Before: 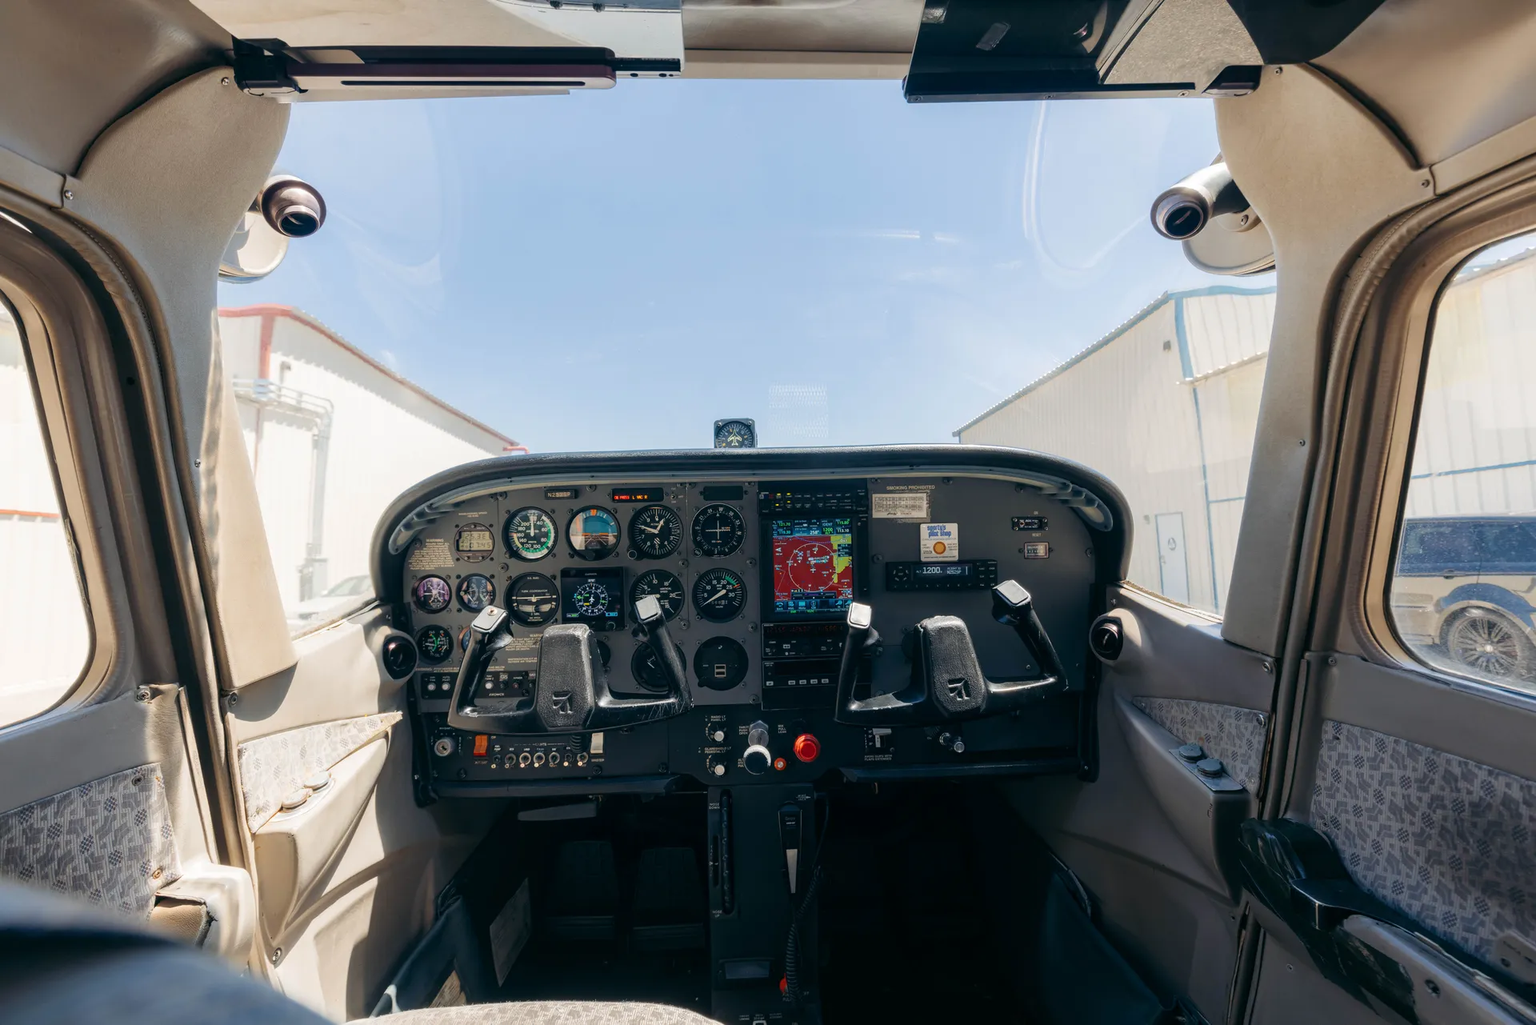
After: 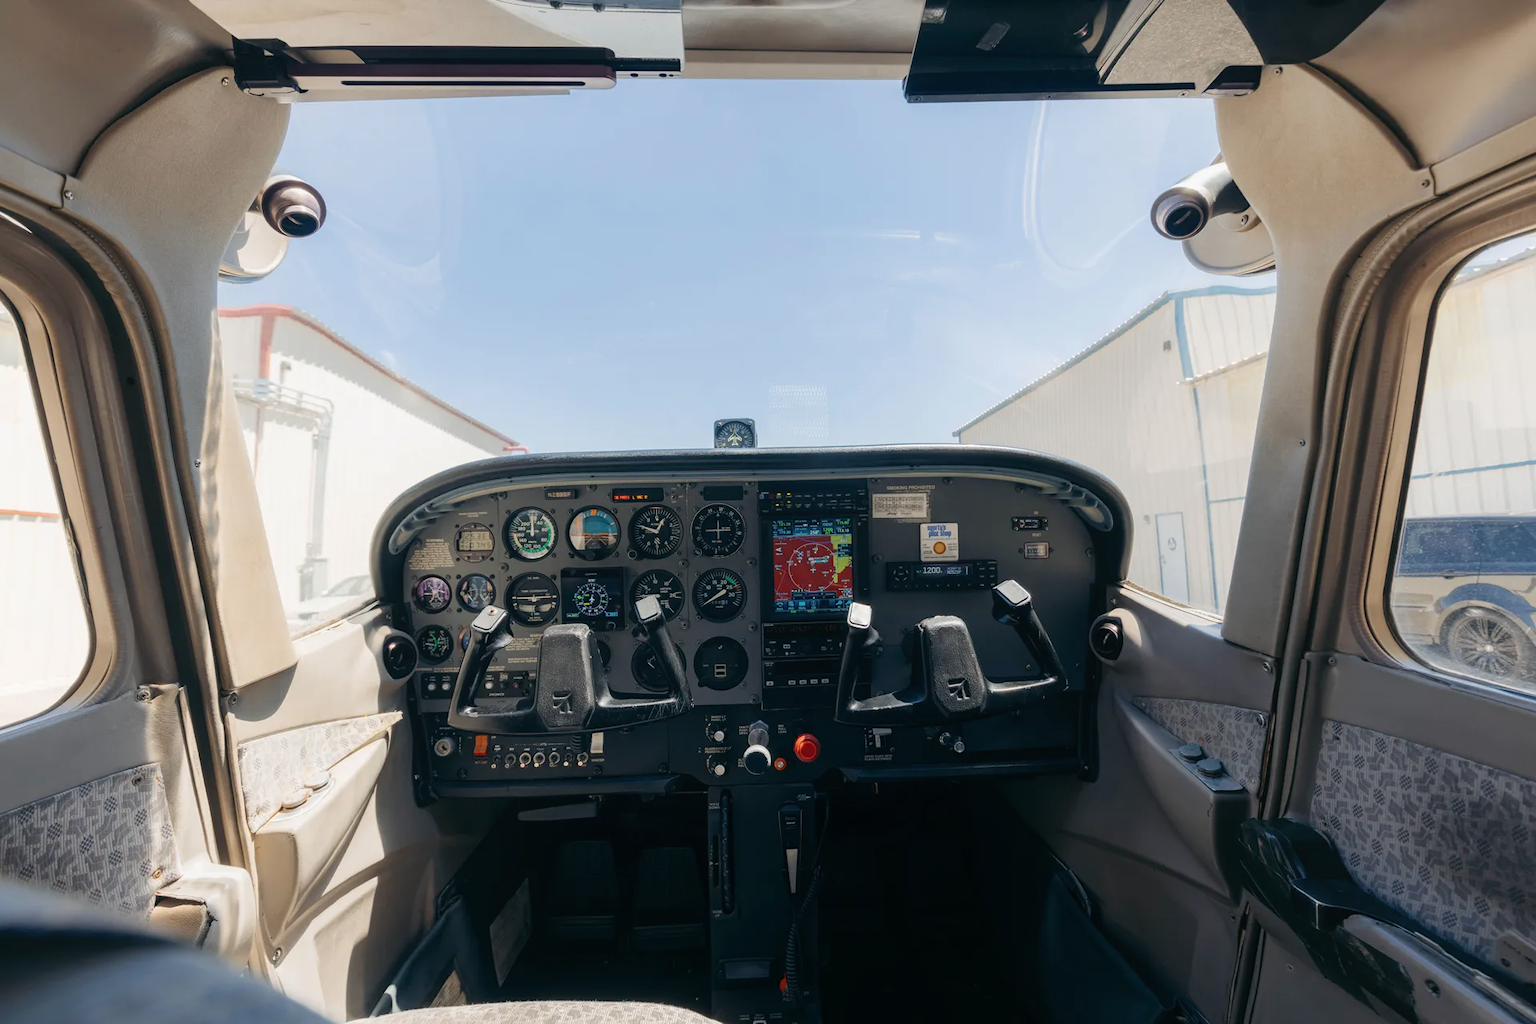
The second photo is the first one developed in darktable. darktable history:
contrast equalizer: y [[0.6 ×6], [0.55 ×6], [0 ×6], [0 ×6], [0 ×6]], mix -0.194
contrast brightness saturation: contrast 0.008, saturation -0.063
